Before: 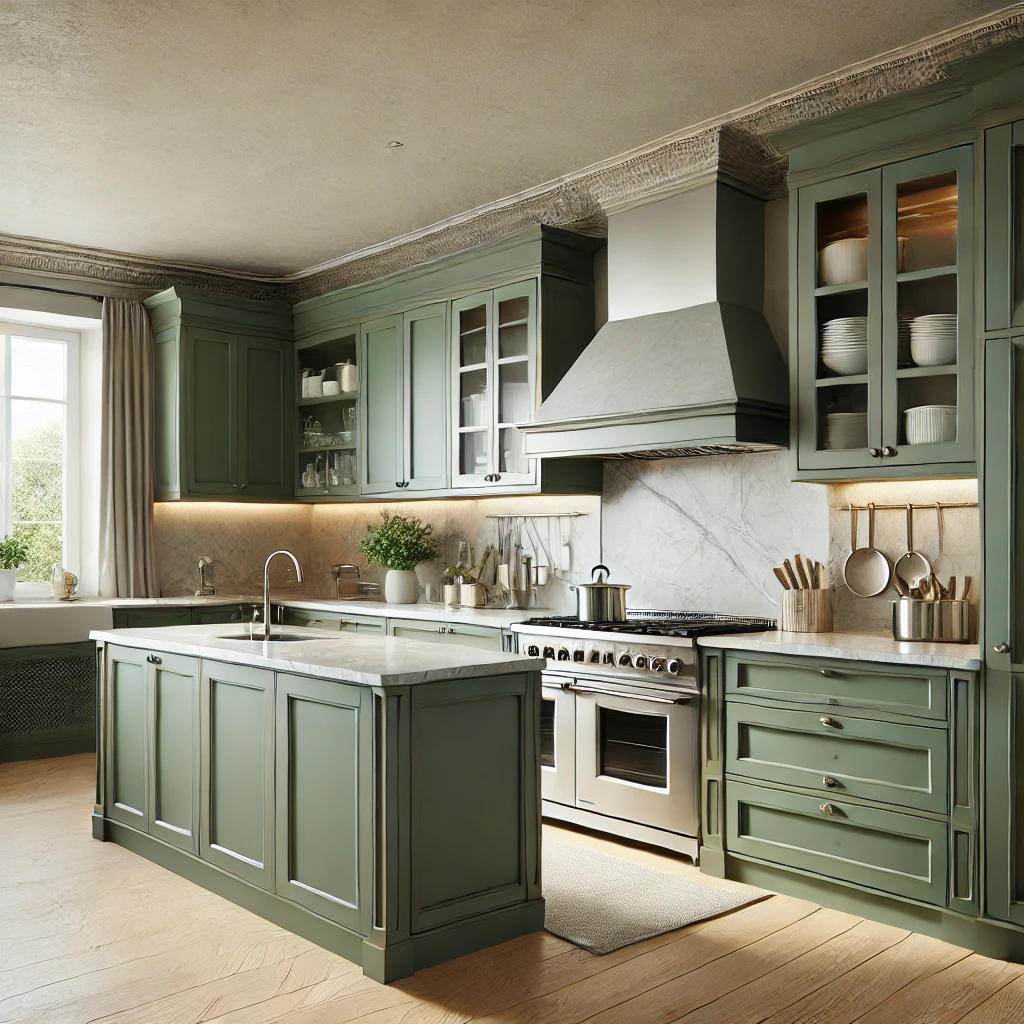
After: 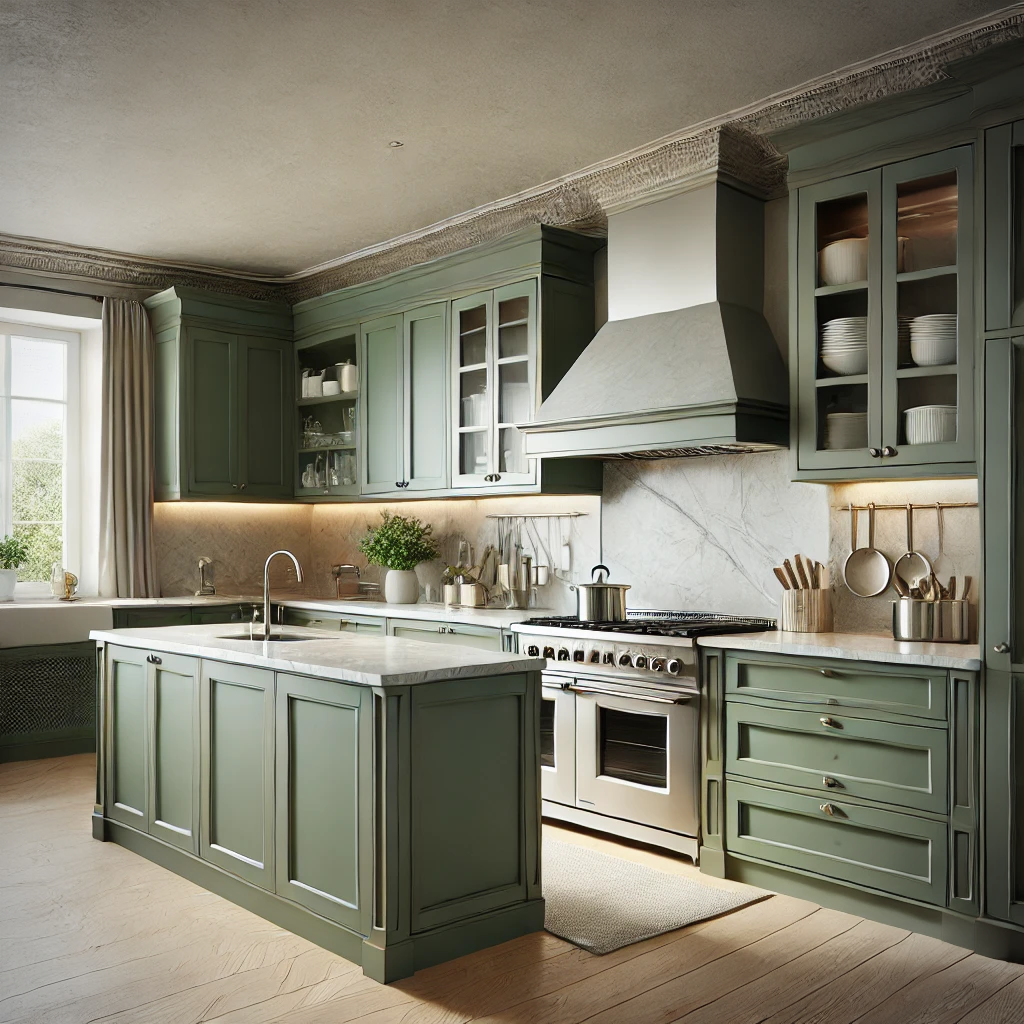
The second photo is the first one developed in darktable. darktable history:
vignetting: center (-0.08, 0.061)
